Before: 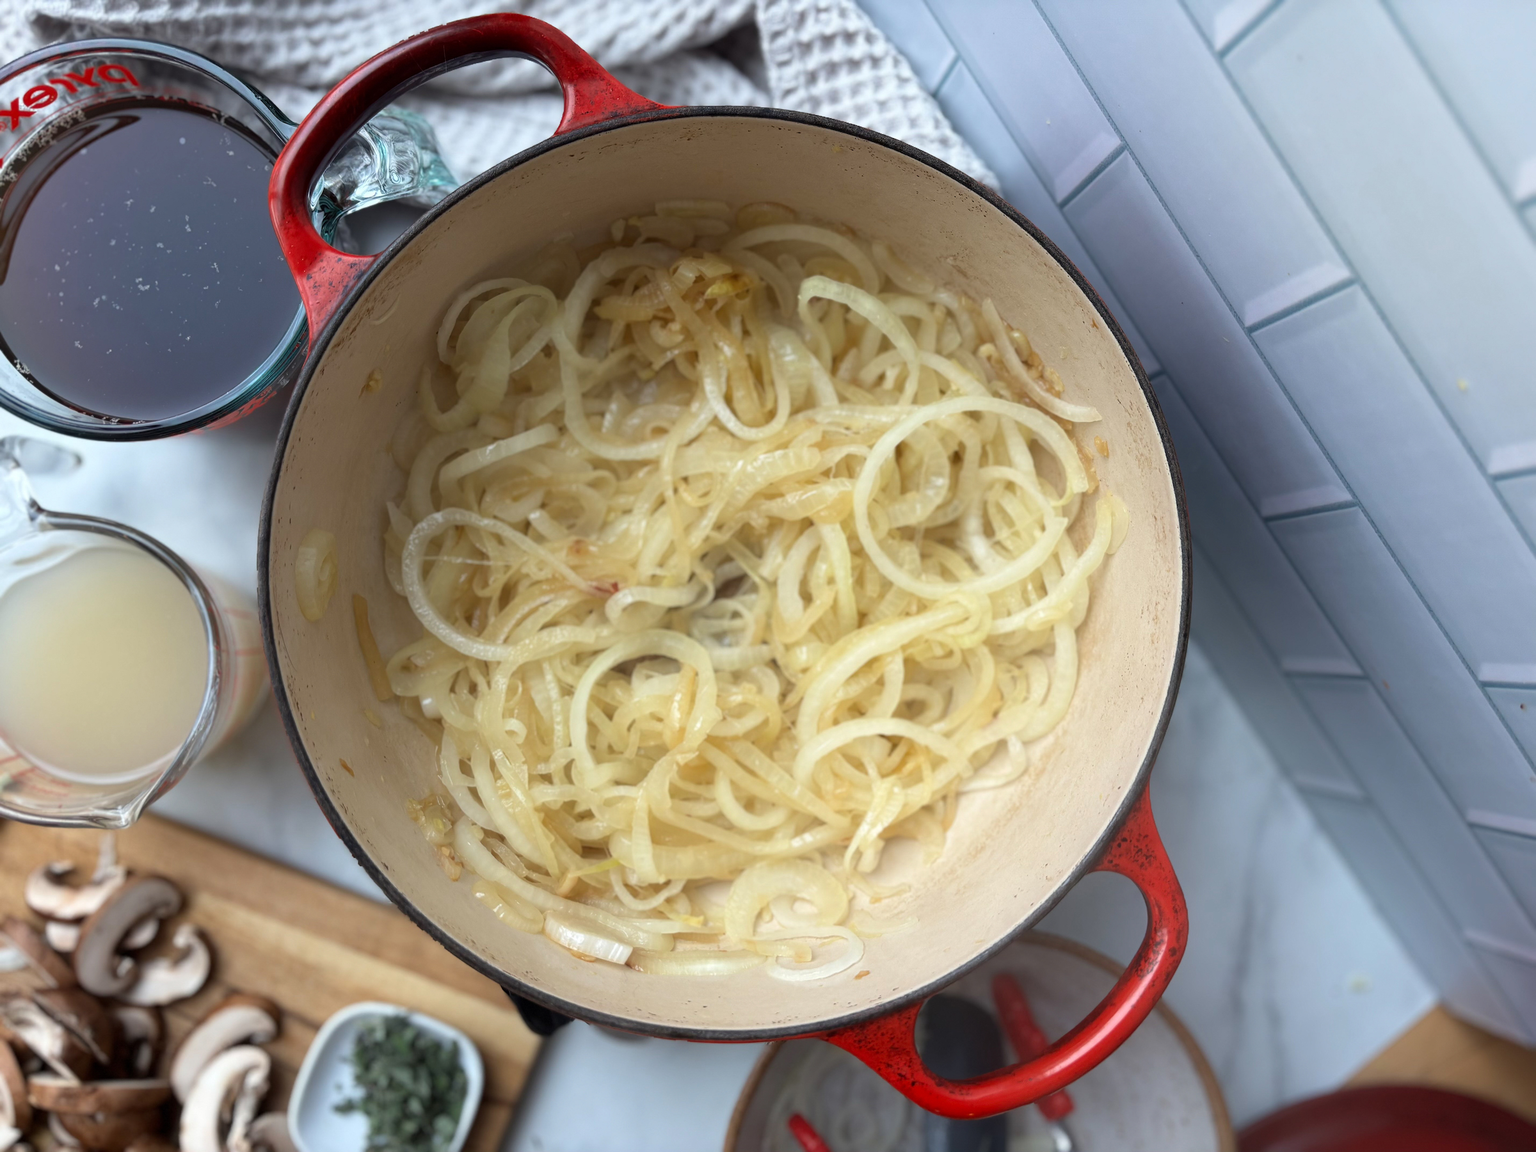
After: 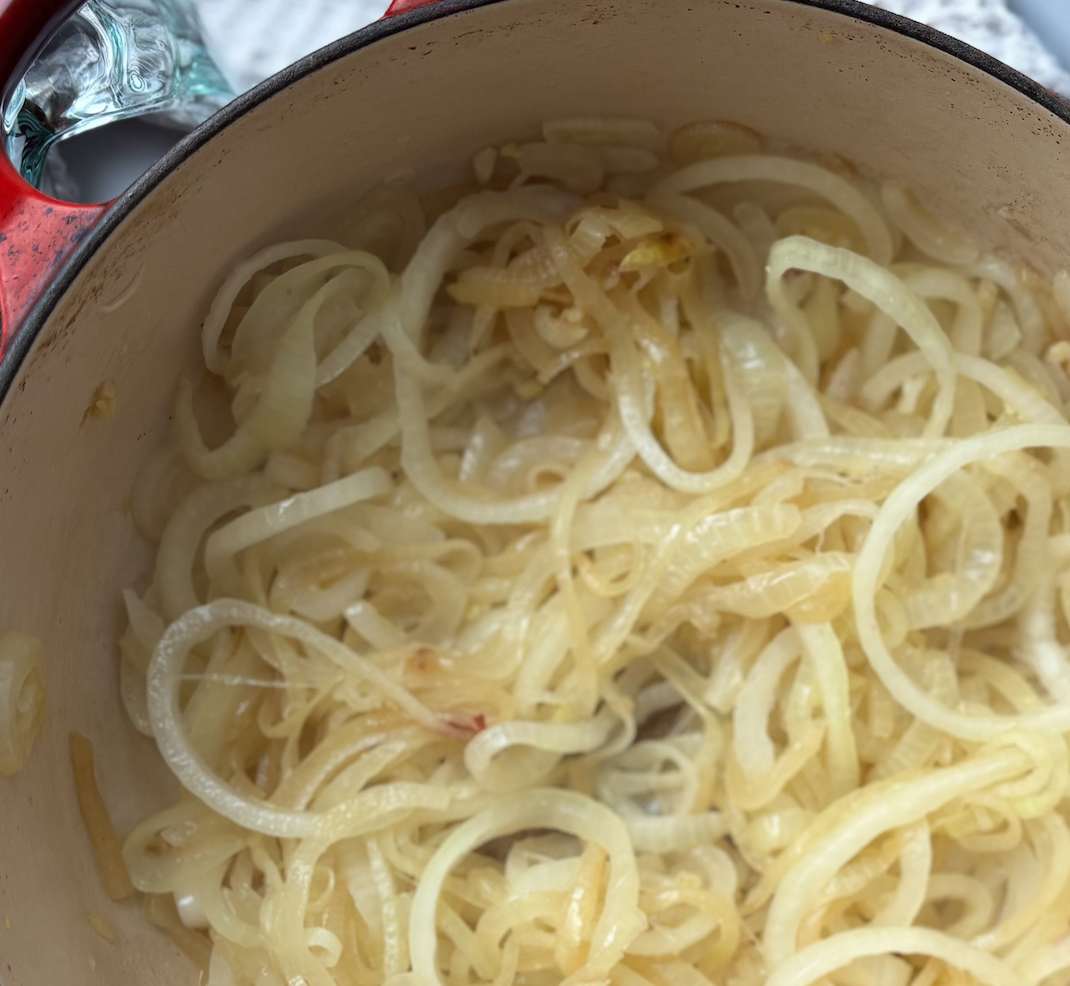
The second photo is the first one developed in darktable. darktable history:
crop: left 20.063%, top 10.873%, right 35.315%, bottom 34.339%
